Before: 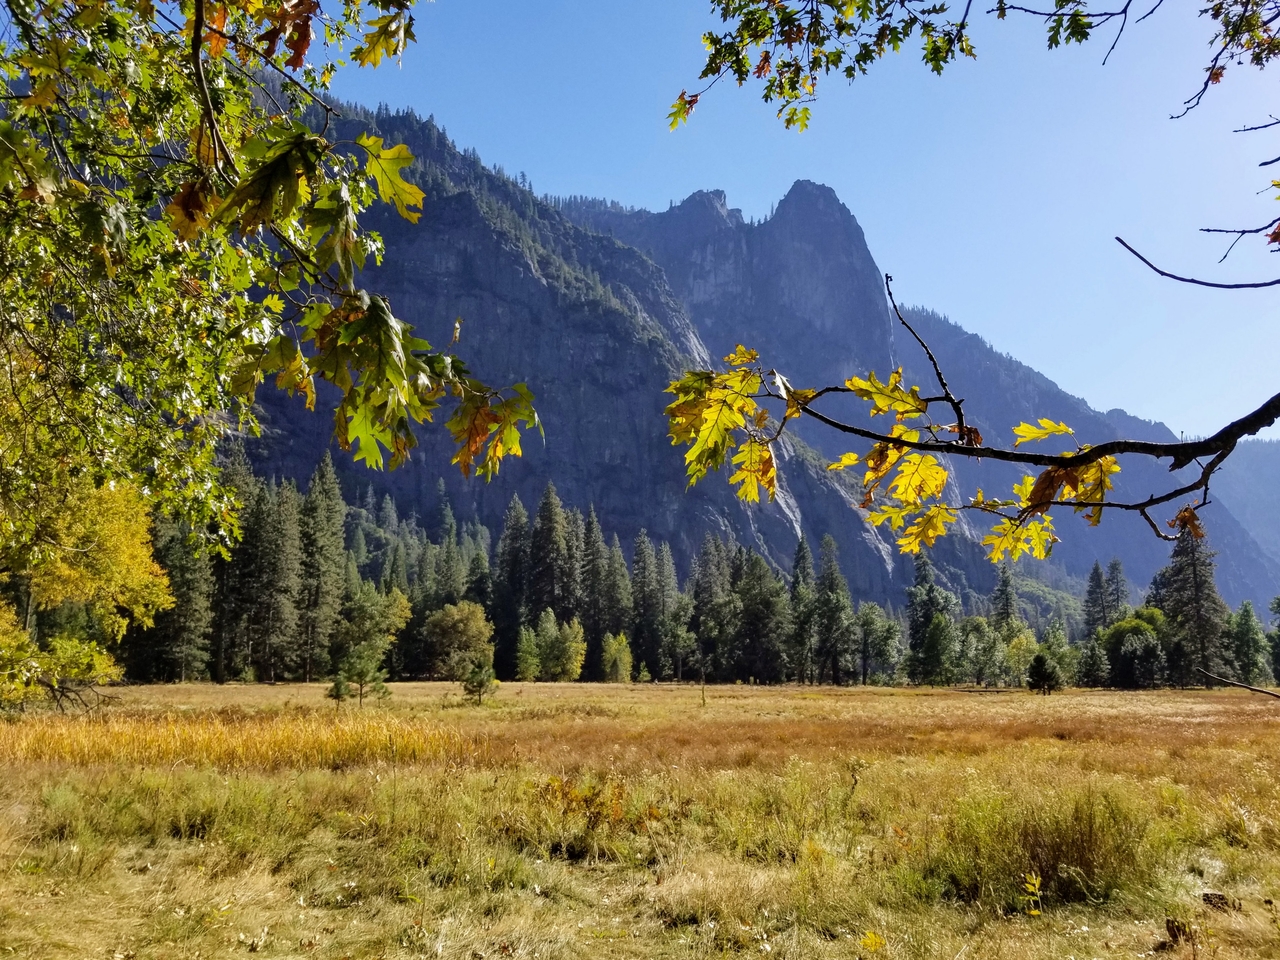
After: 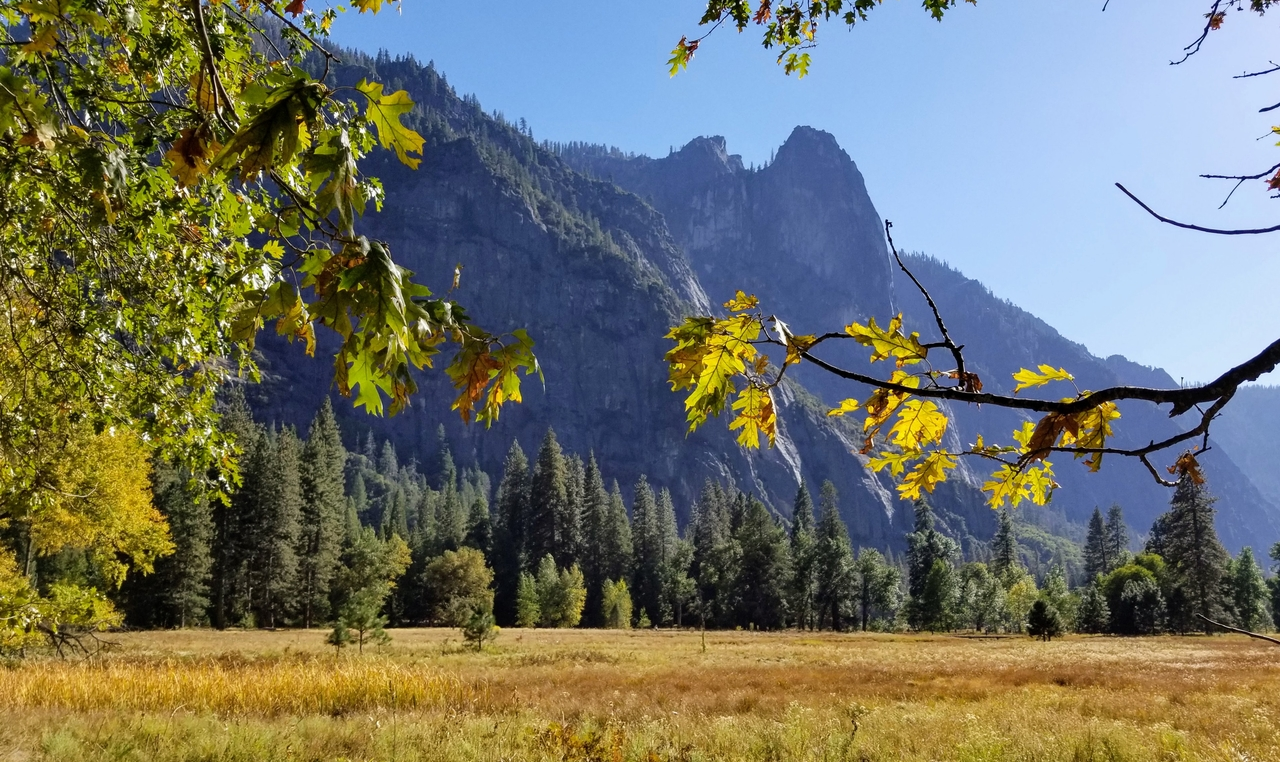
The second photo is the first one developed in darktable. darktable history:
crop and rotate: top 5.65%, bottom 14.973%
